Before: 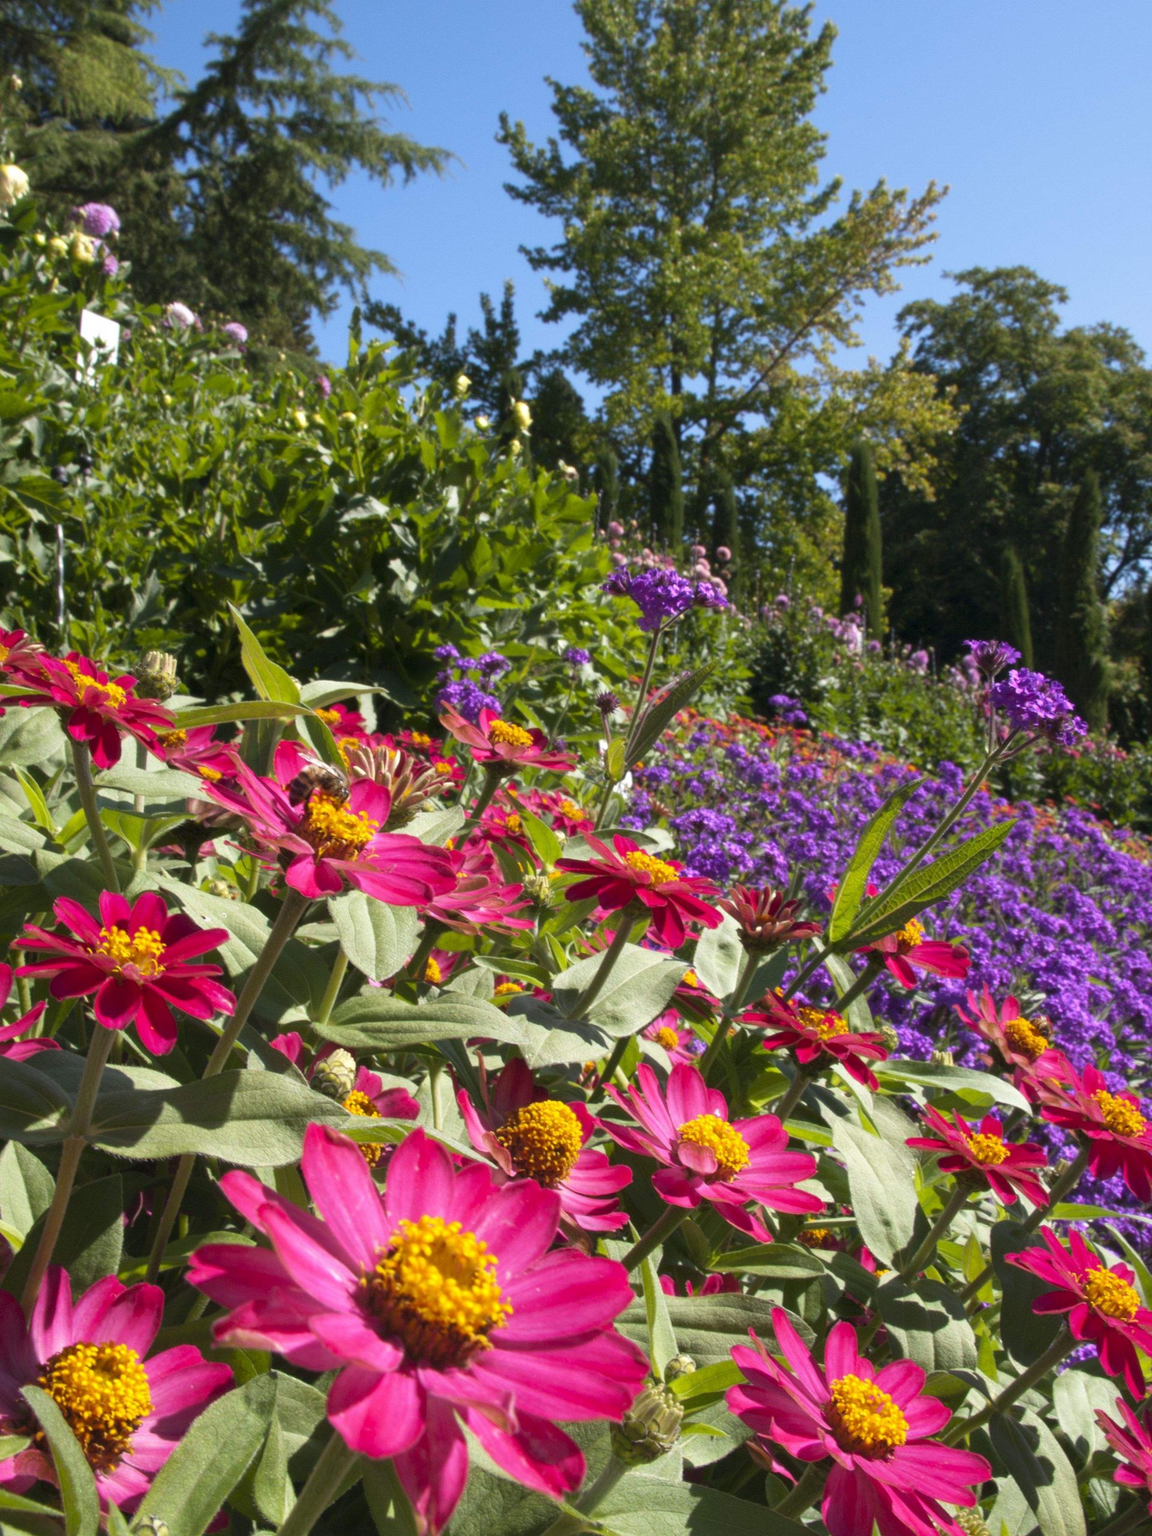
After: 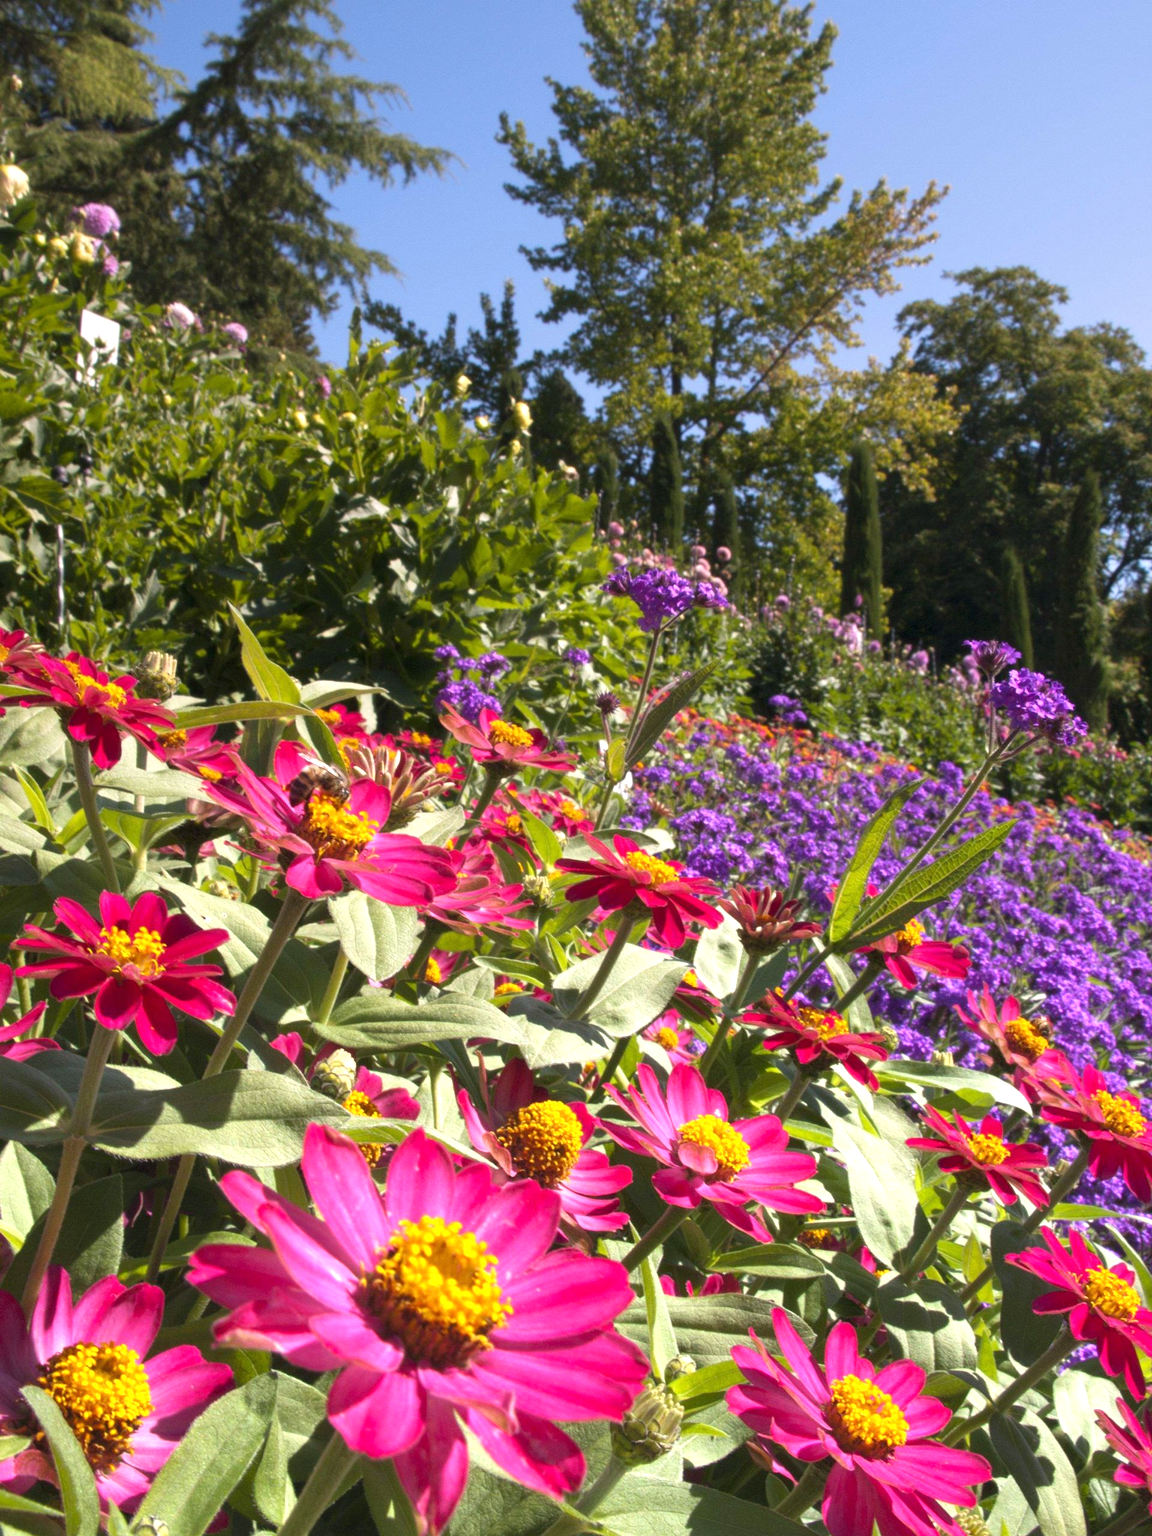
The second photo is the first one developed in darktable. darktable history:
exposure: exposure 0.29 EV
graduated density: density 0.38 EV, hardness 21%, rotation -6.11°, saturation 32%
